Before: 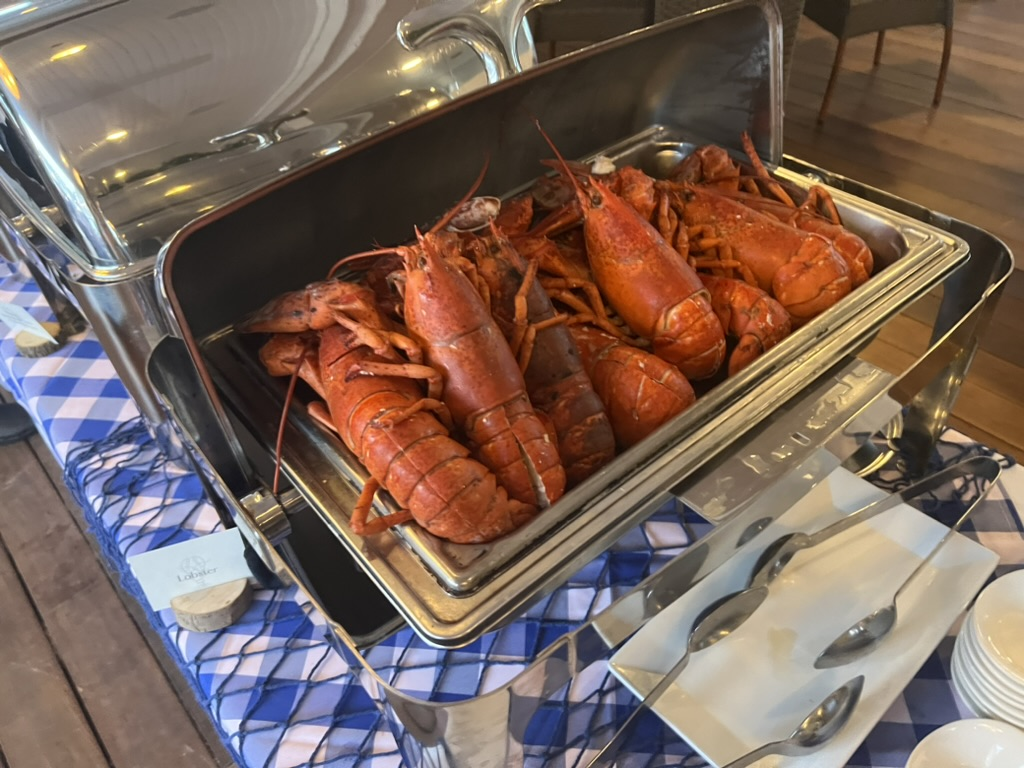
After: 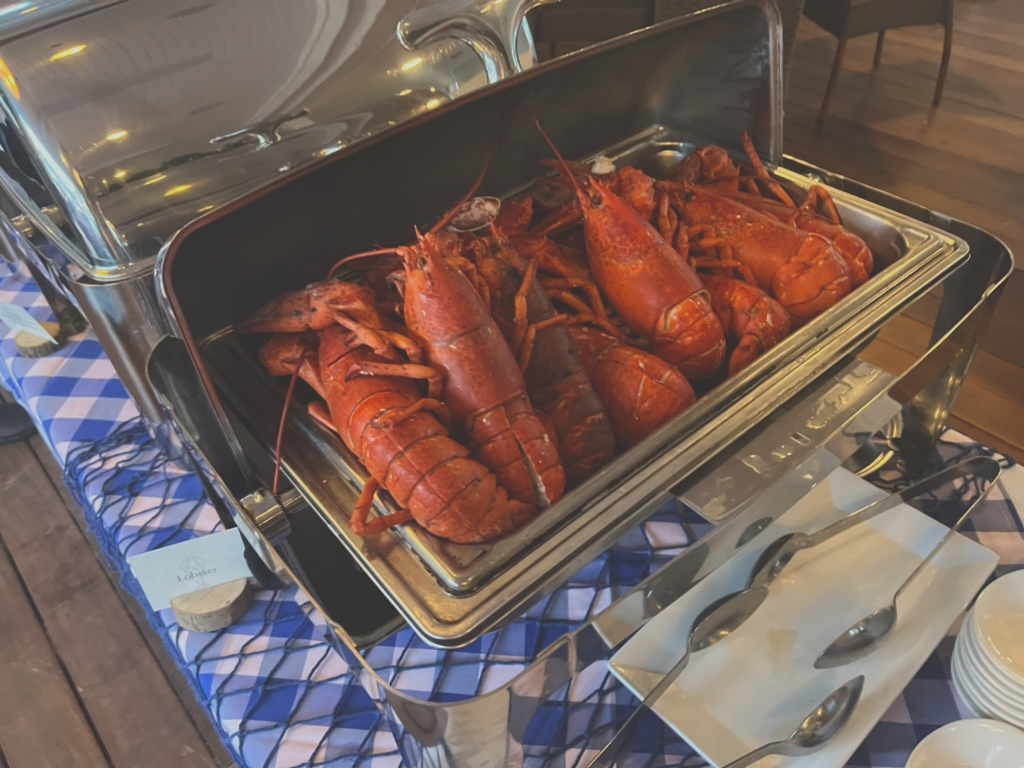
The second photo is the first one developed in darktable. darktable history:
exposure: black level correction -0.037, exposure -0.495 EV, compensate highlight preservation false
